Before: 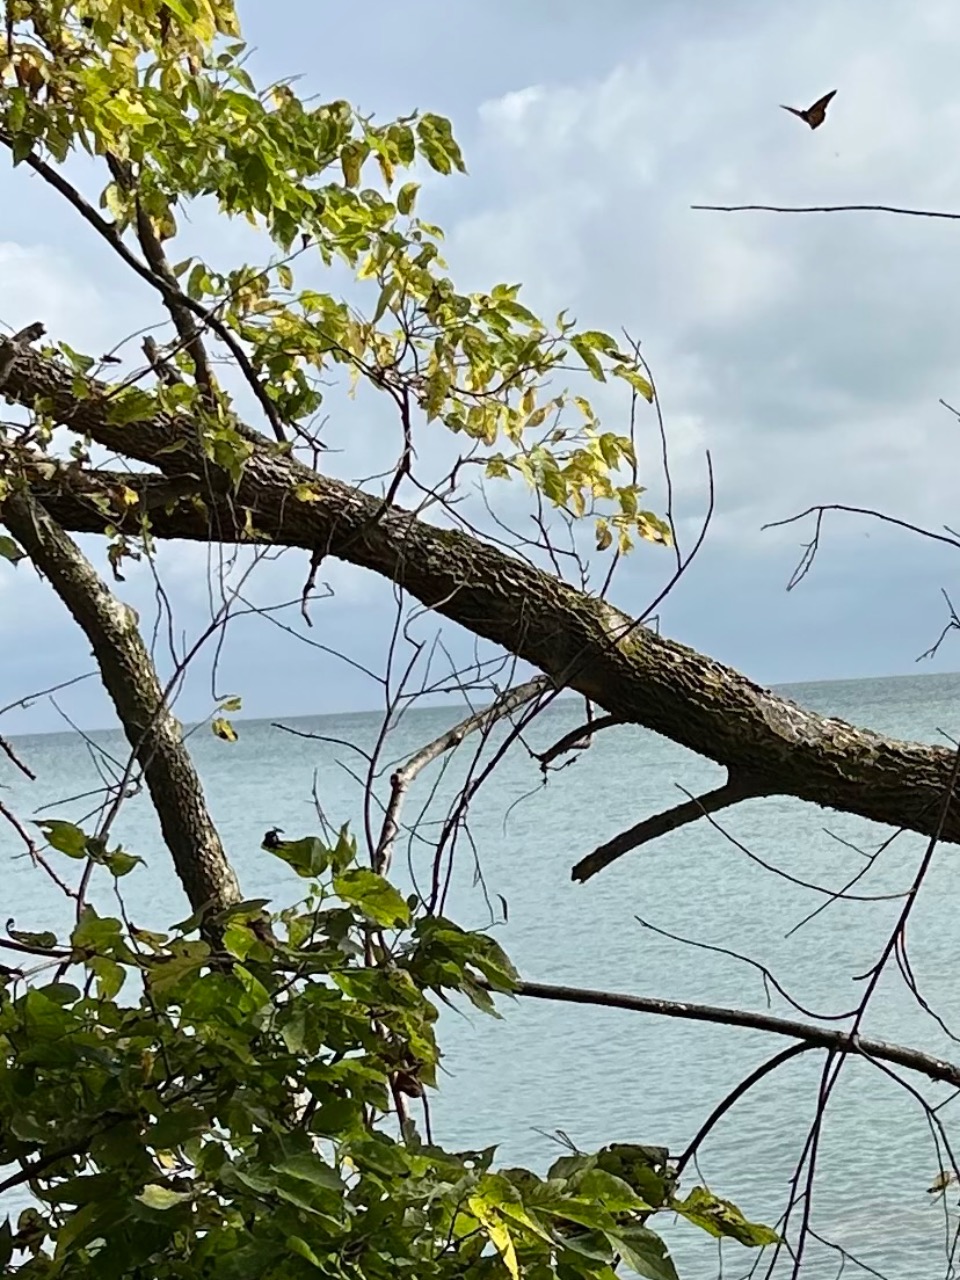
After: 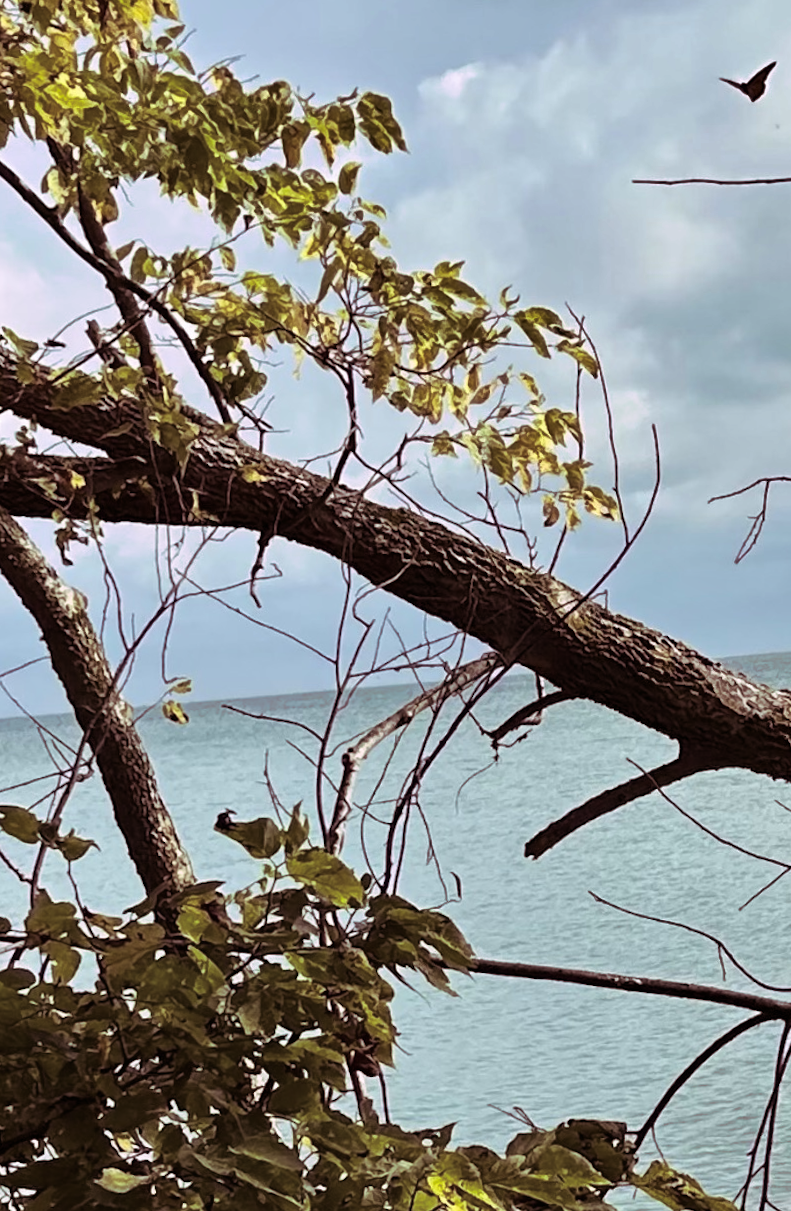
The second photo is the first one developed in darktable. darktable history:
split-toning: highlights › hue 298.8°, highlights › saturation 0.73, compress 41.76%
crop and rotate: angle 1°, left 4.281%, top 0.642%, right 11.383%, bottom 2.486%
shadows and highlights: shadows 5, soften with gaussian
